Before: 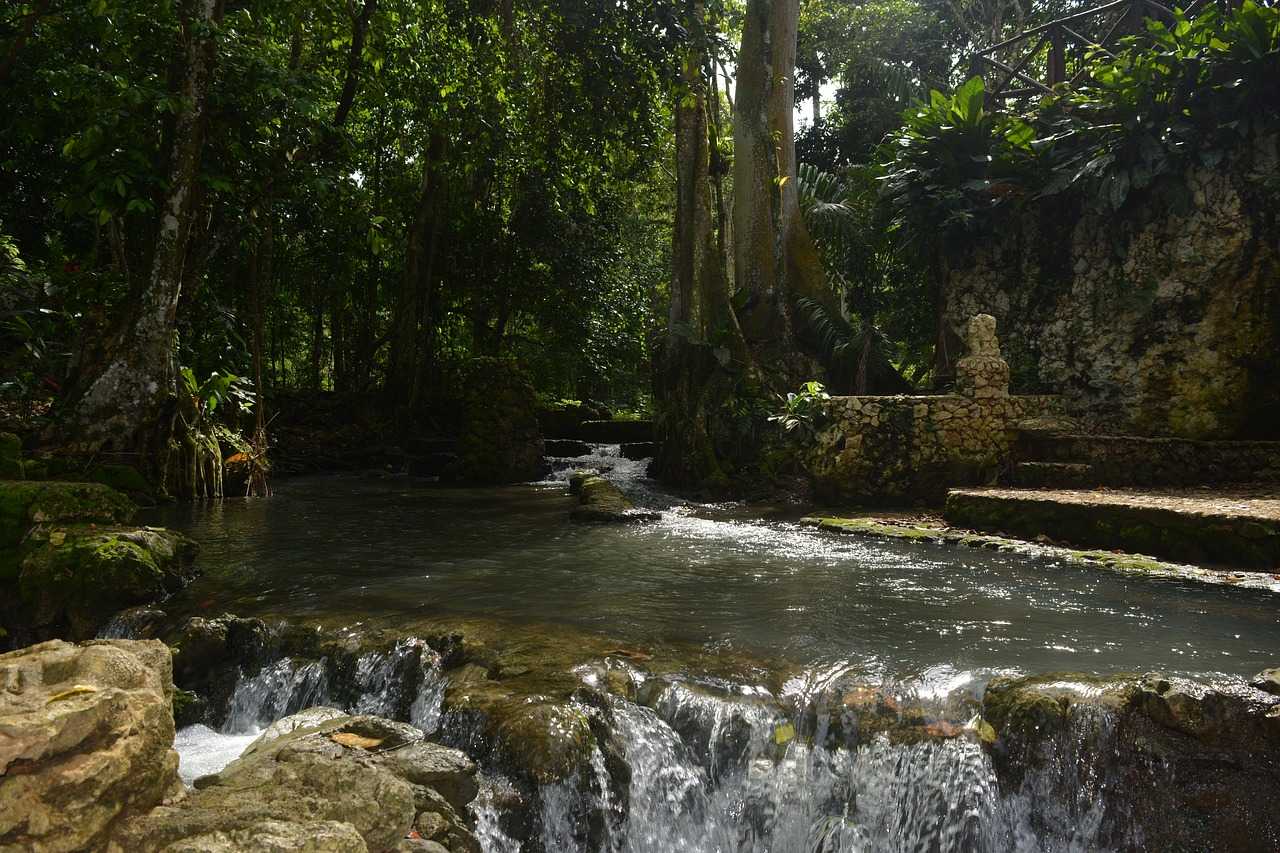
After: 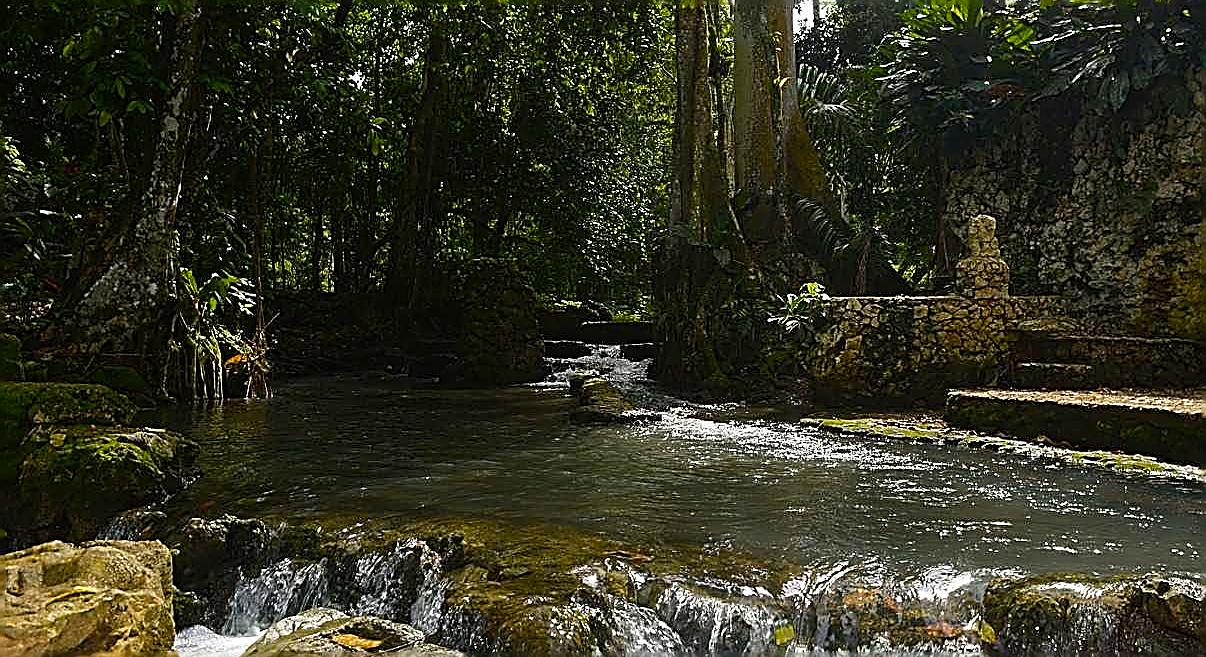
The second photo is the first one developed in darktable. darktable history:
color zones: curves: ch0 [(0, 0.5) (0.143, 0.5) (0.286, 0.456) (0.429, 0.5) (0.571, 0.5) (0.714, 0.5) (0.857, 0.5) (1, 0.5)]; ch1 [(0, 0.5) (0.143, 0.5) (0.286, 0.422) (0.429, 0.5) (0.571, 0.5) (0.714, 0.5) (0.857, 0.5) (1, 0.5)]
sharpen: amount 2
color balance rgb: linear chroma grading › global chroma 15%, perceptual saturation grading › global saturation 30%
crop and rotate: angle 0.03°, top 11.643%, right 5.651%, bottom 11.189%
